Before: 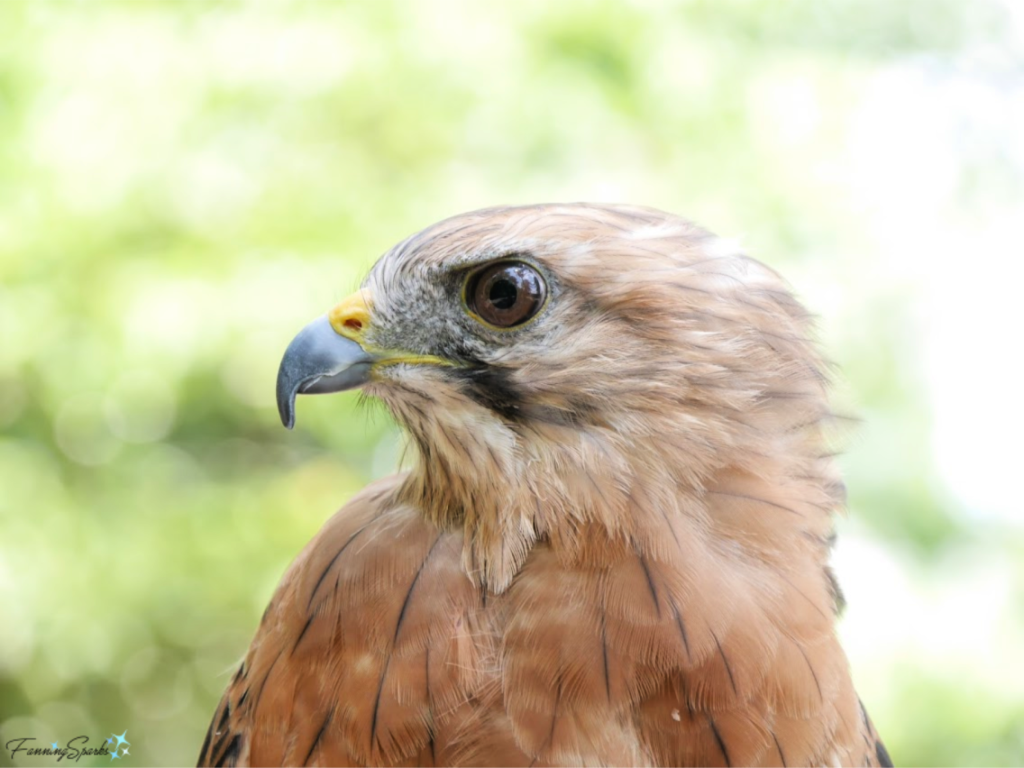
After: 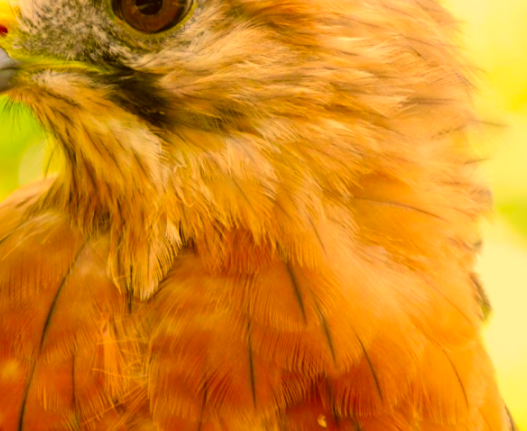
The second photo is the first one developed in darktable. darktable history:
crop: left 34.615%, top 38.322%, right 13.914%, bottom 5.454%
color correction: highlights a* 10.47, highlights b* 29.93, shadows a* 2.62, shadows b* 17.94, saturation 1.75
